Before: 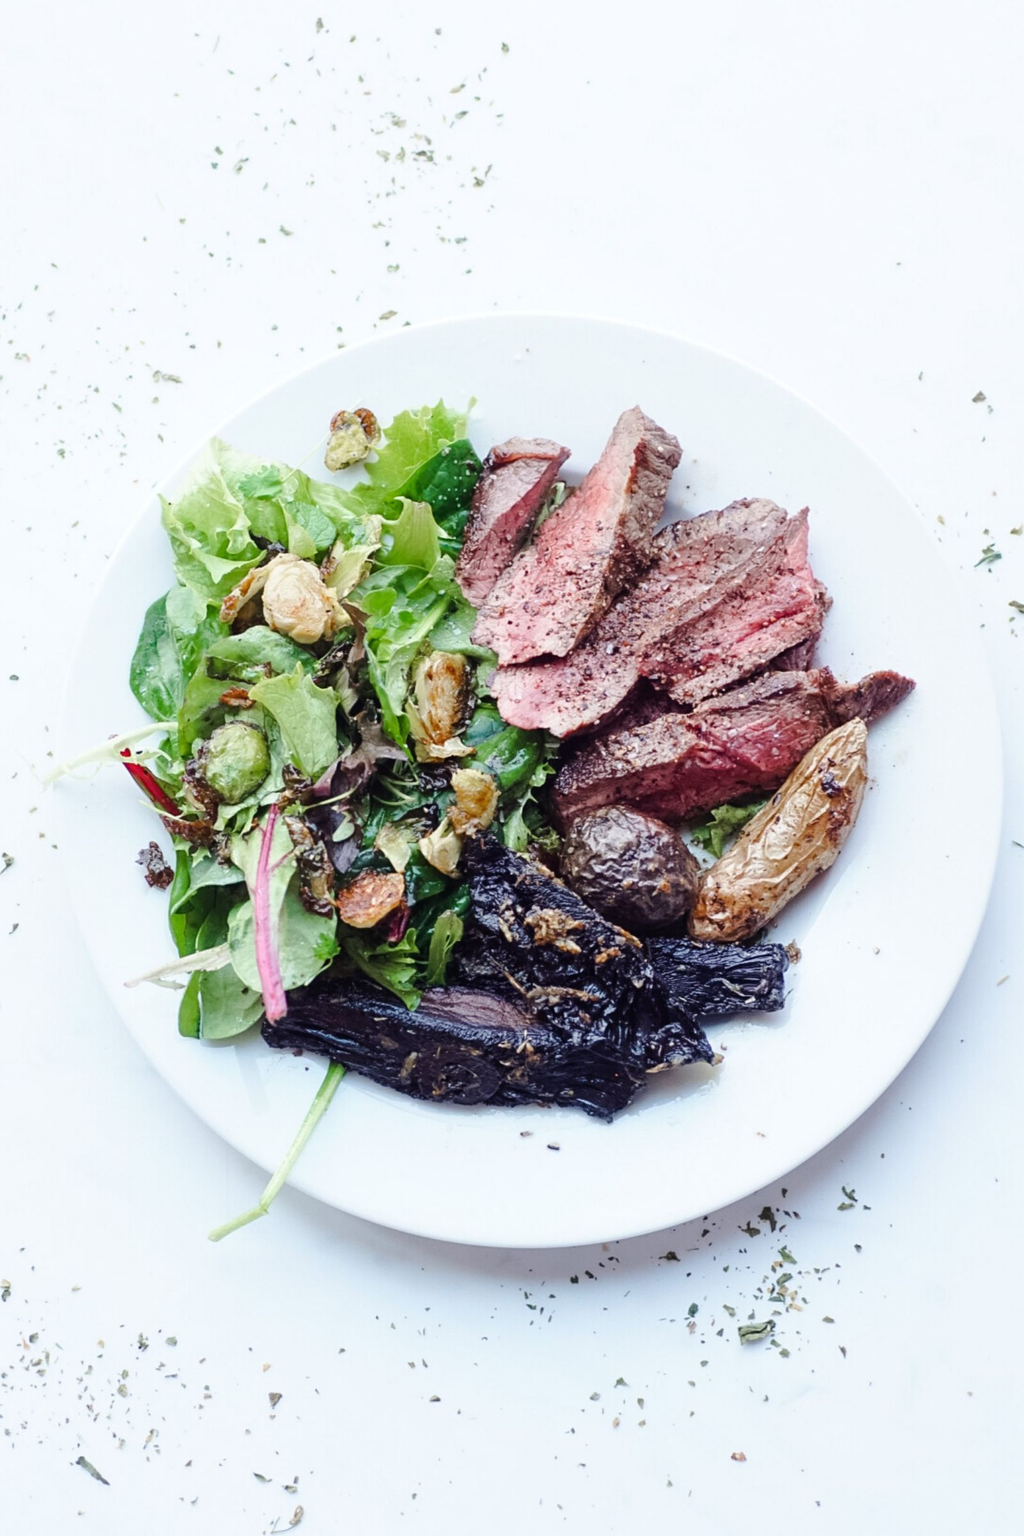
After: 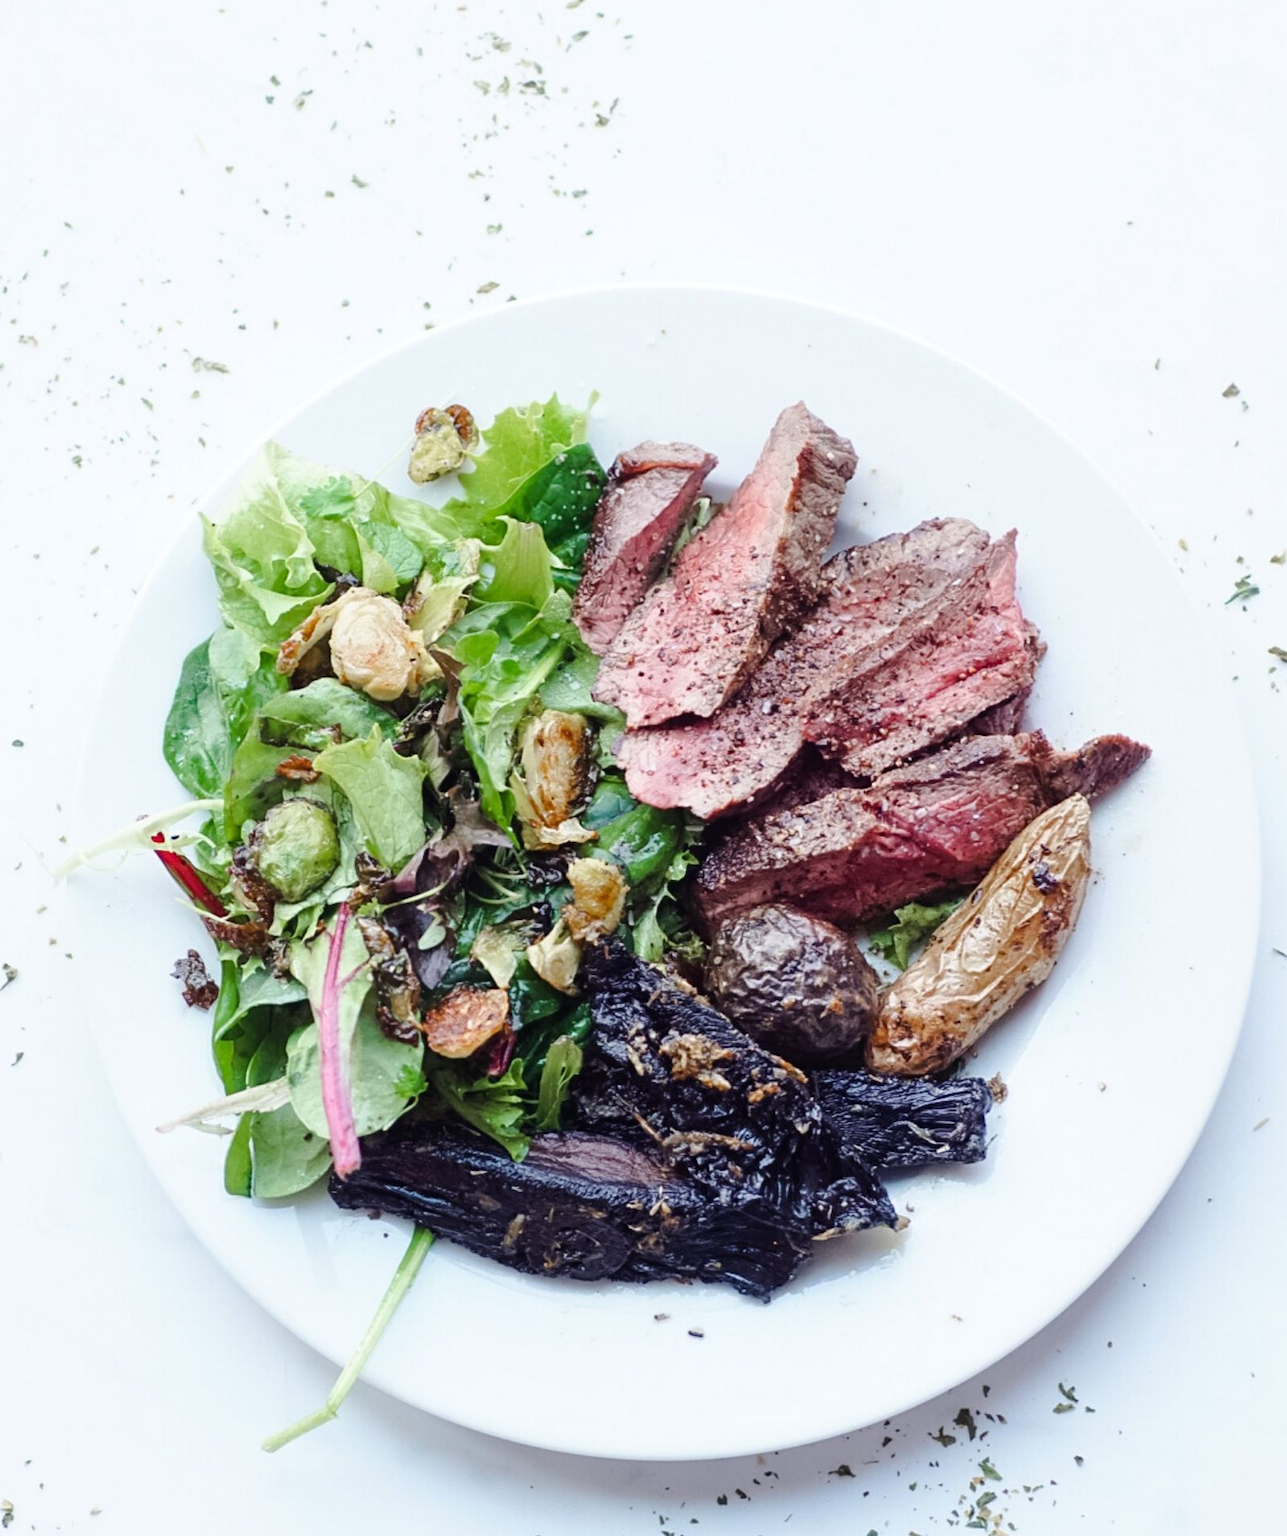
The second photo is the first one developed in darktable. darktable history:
crop and rotate: top 5.657%, bottom 14.782%
